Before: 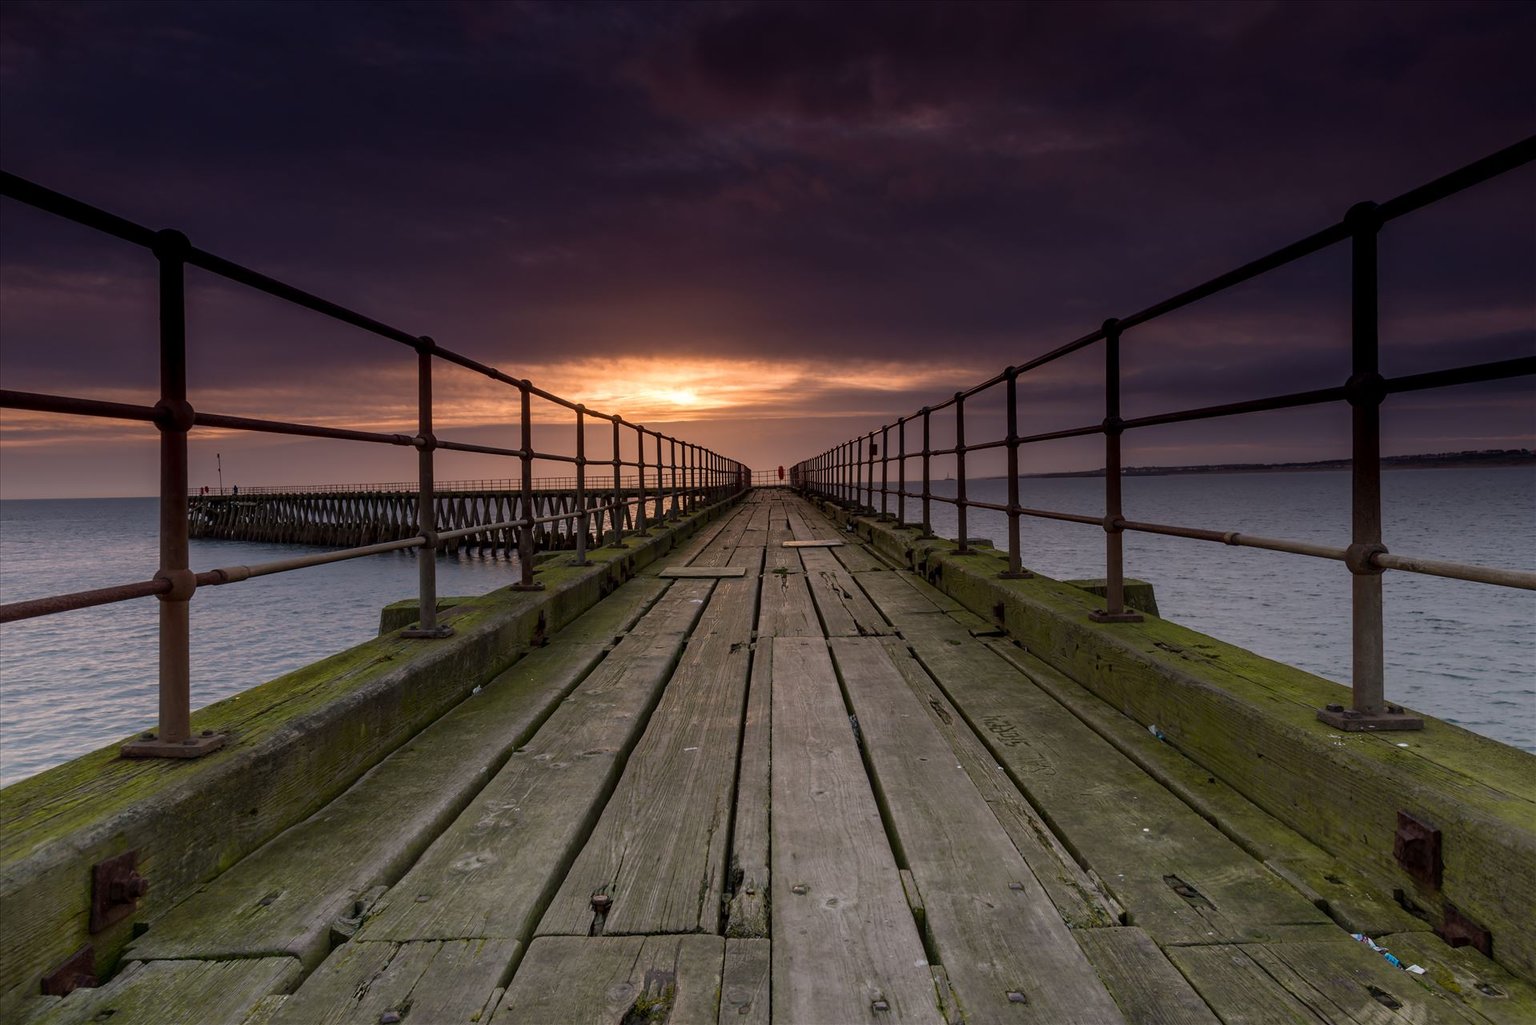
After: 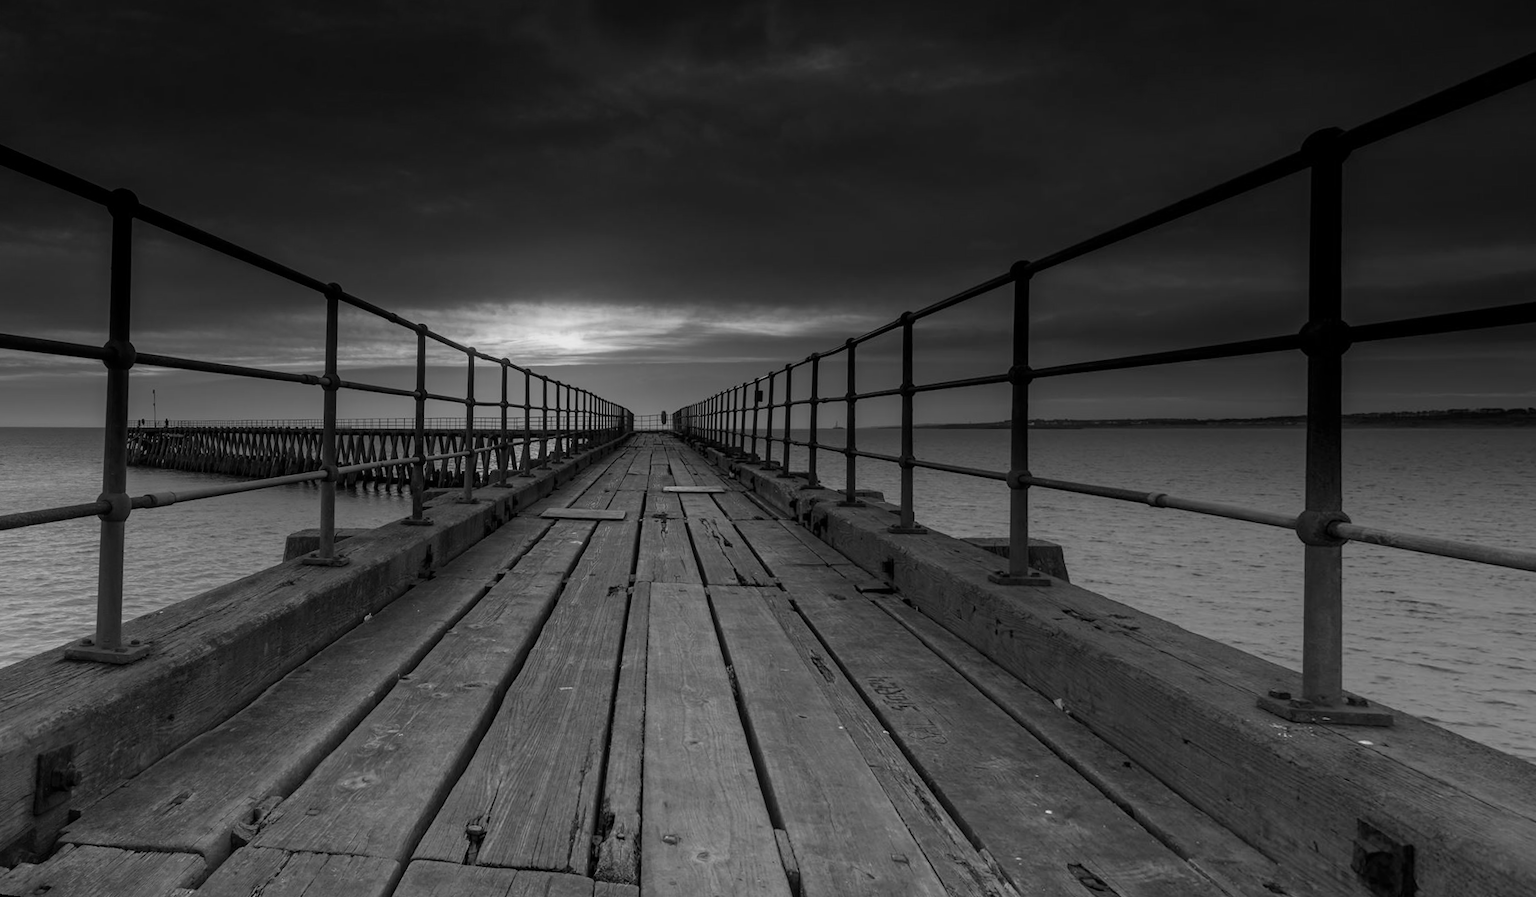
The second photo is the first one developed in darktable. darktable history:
monochrome: a -11.7, b 1.62, size 0.5, highlights 0.38
rotate and perspective: rotation 1.69°, lens shift (vertical) -0.023, lens shift (horizontal) -0.291, crop left 0.025, crop right 0.988, crop top 0.092, crop bottom 0.842
